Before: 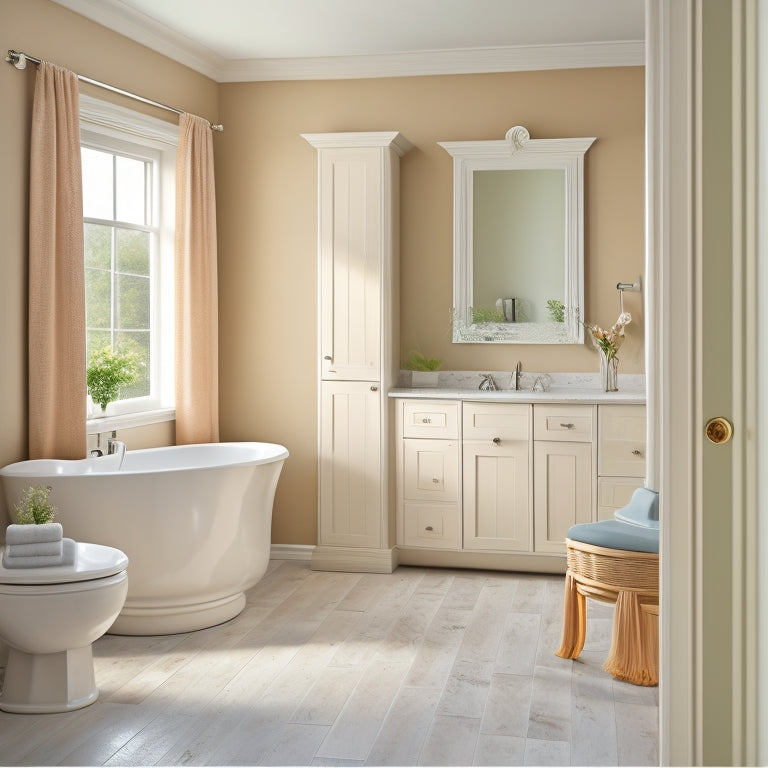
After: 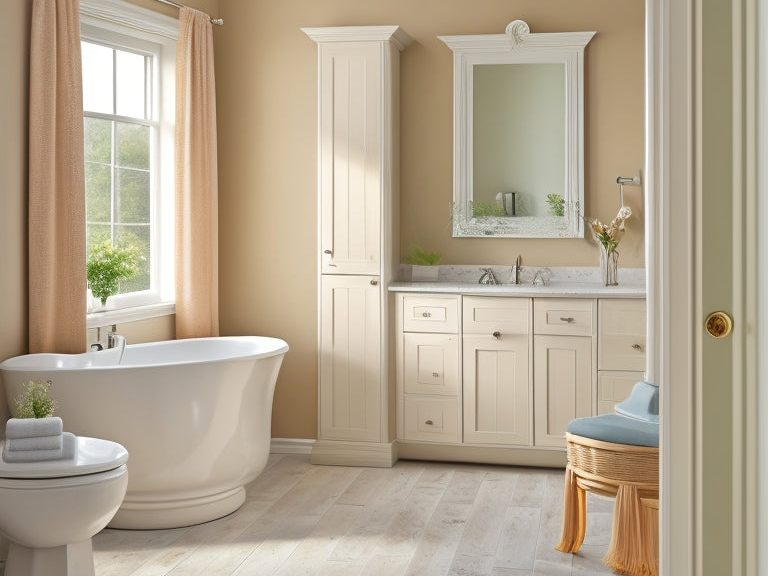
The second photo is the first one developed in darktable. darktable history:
shadows and highlights: shadows 8.51, white point adjustment 0.833, highlights -39.12
crop: top 13.89%, bottom 10.982%
